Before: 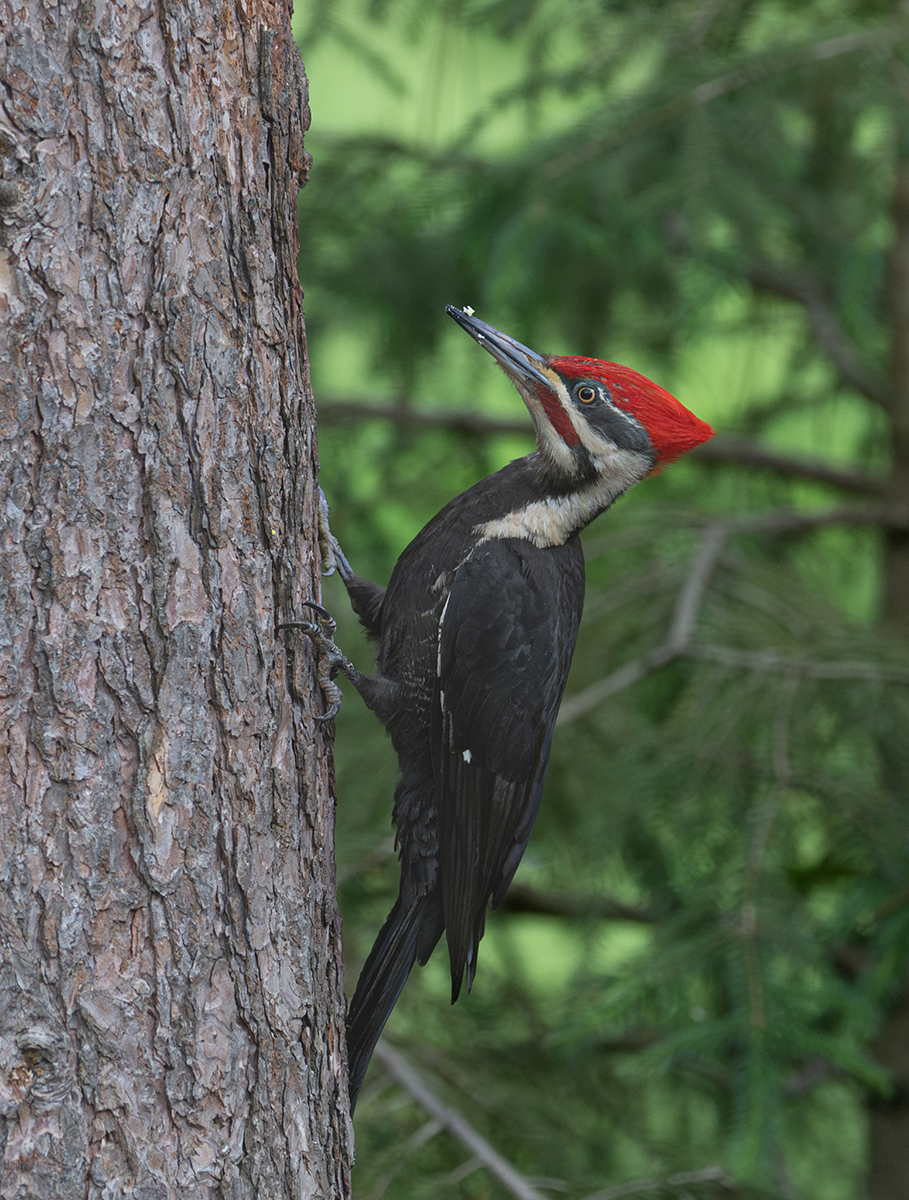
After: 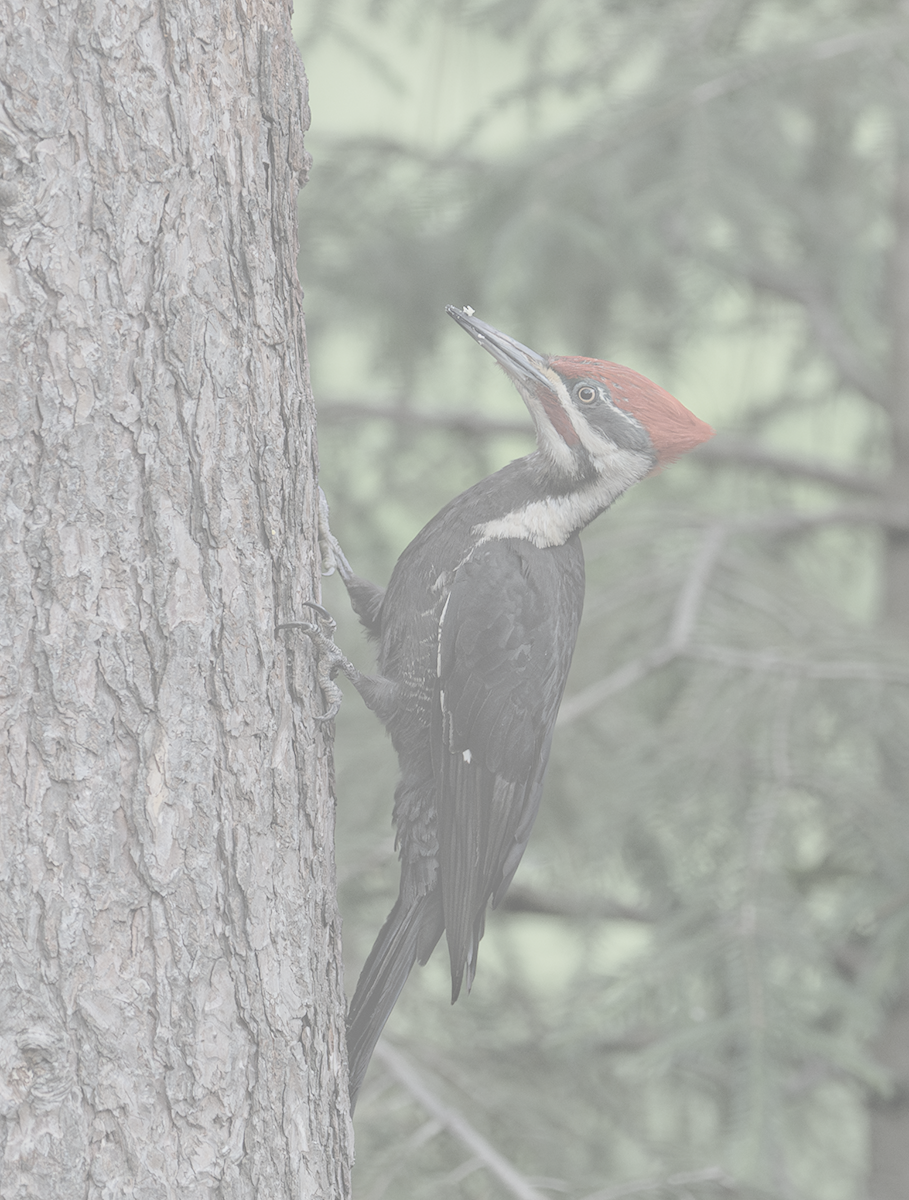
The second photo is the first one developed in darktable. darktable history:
local contrast: highlights 100%, shadows 100%, detail 120%, midtone range 0.2
contrast brightness saturation: contrast -0.32, brightness 0.75, saturation -0.78
